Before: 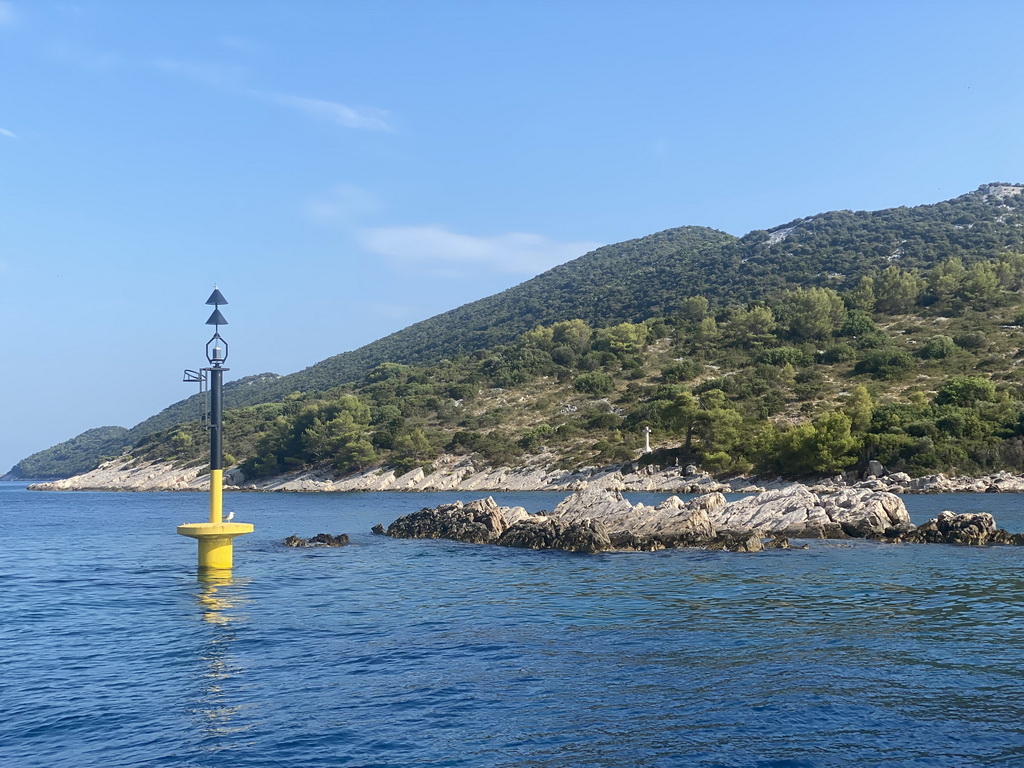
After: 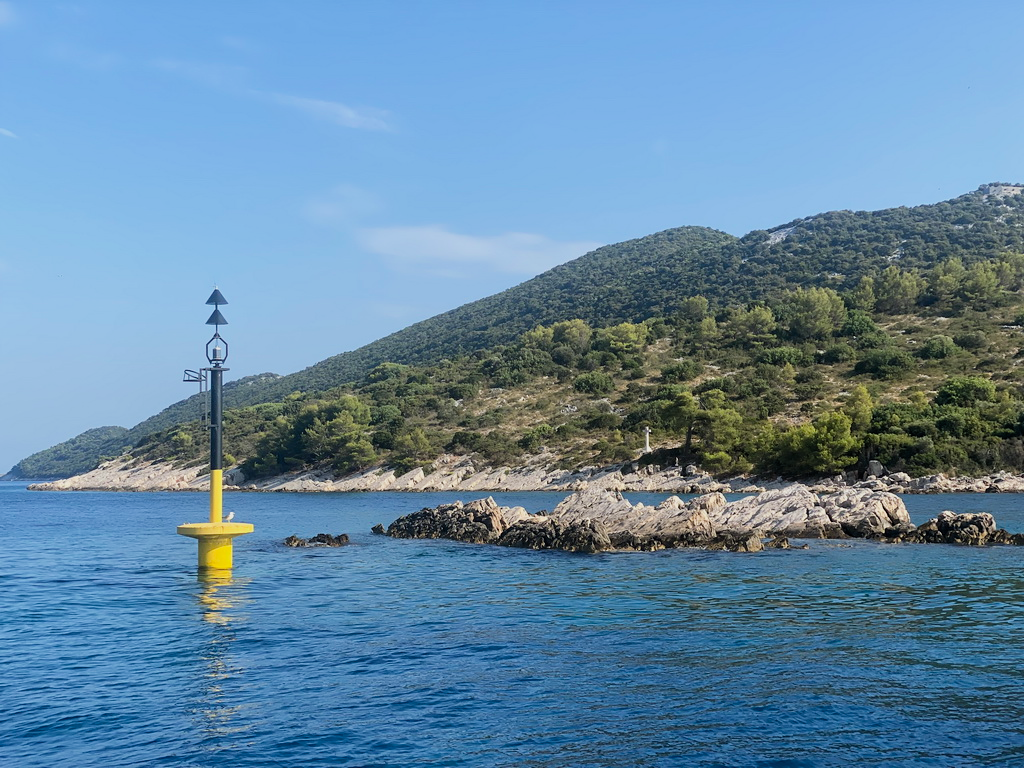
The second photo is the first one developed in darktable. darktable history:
filmic rgb: middle gray luminance 9.39%, black relative exposure -10.62 EV, white relative exposure 3.45 EV, target black luminance 0%, hardness 5.98, latitude 59.66%, contrast 1.089, highlights saturation mix 5.29%, shadows ↔ highlights balance 29.58%
